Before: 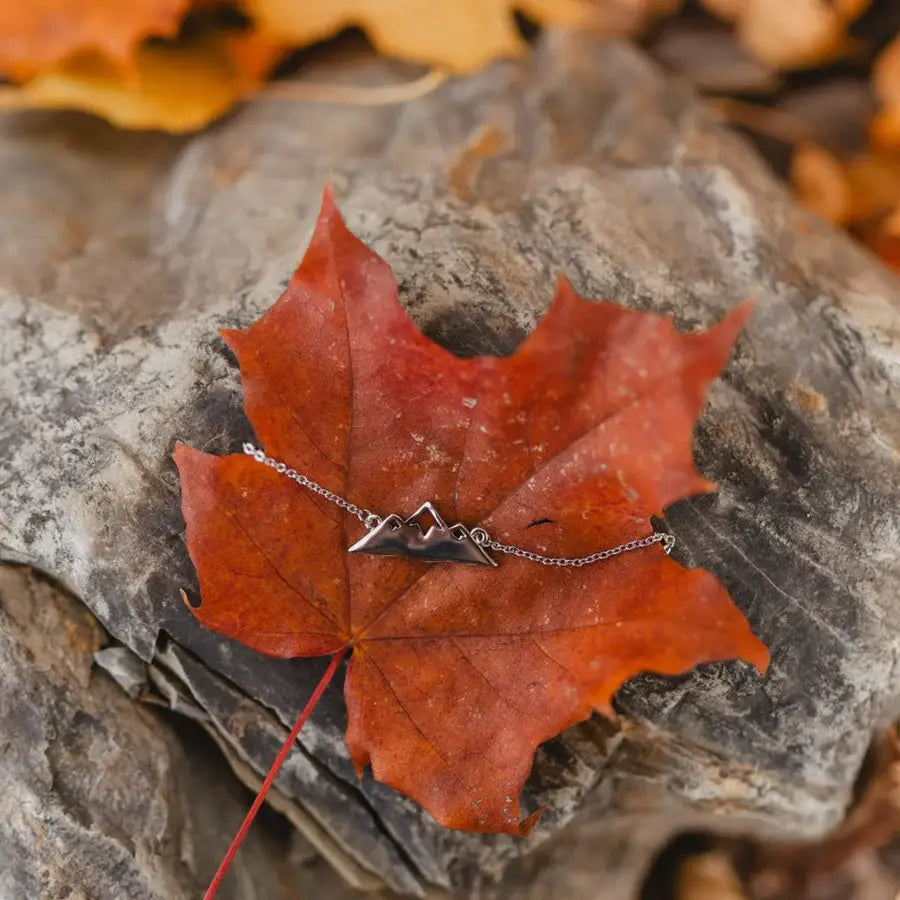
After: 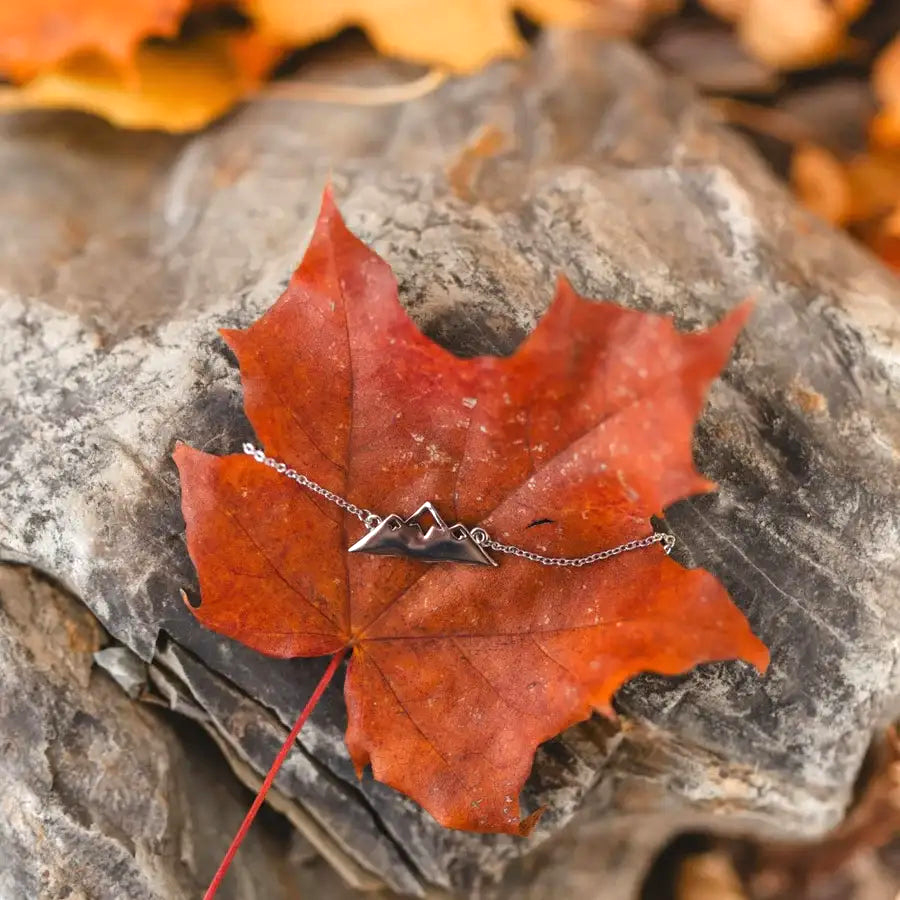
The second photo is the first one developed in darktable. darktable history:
exposure: black level correction 0, exposure 0.499 EV, compensate highlight preservation false
tone equalizer: on, module defaults
